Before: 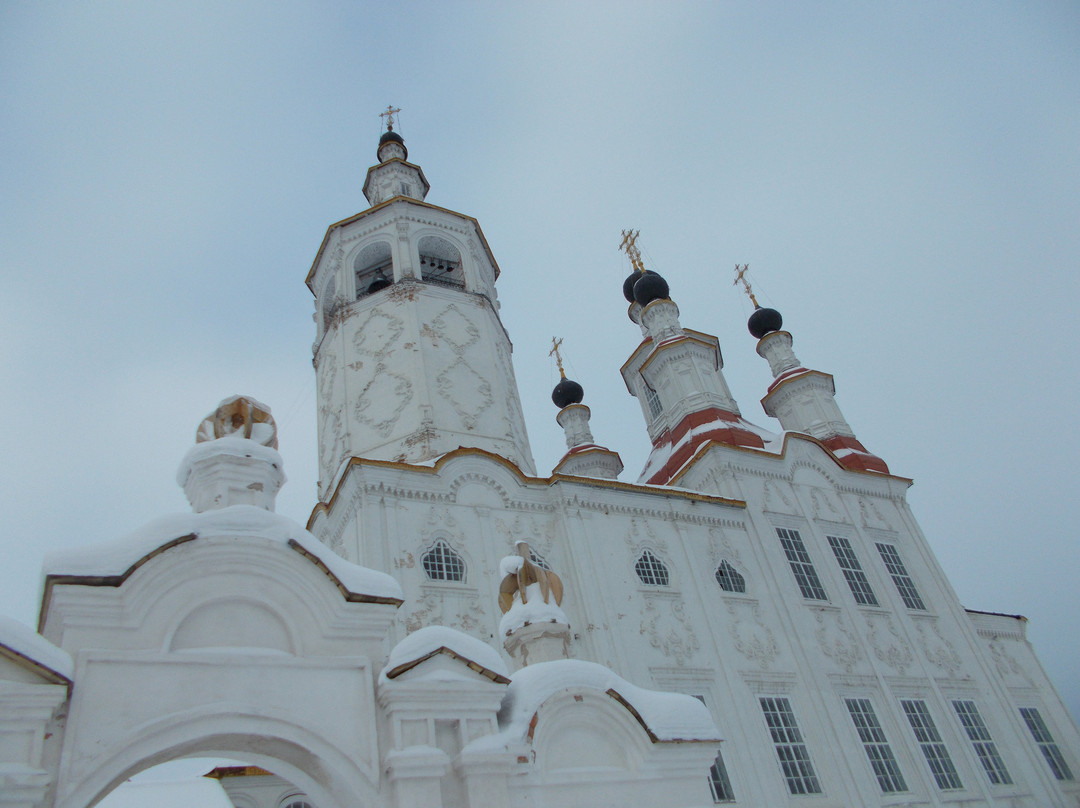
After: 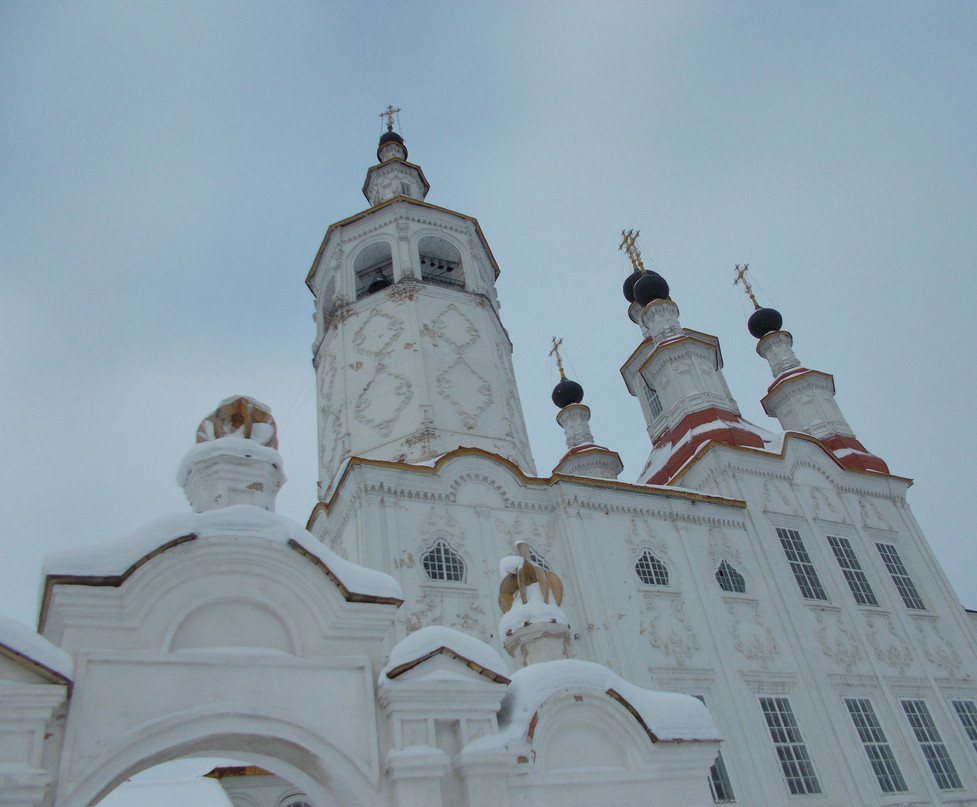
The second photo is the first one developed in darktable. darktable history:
shadows and highlights: shadows 33.84, highlights -46.06, compress 49.93%, shadows color adjustment 97.68%, soften with gaussian
crop: right 9.482%, bottom 0.025%
